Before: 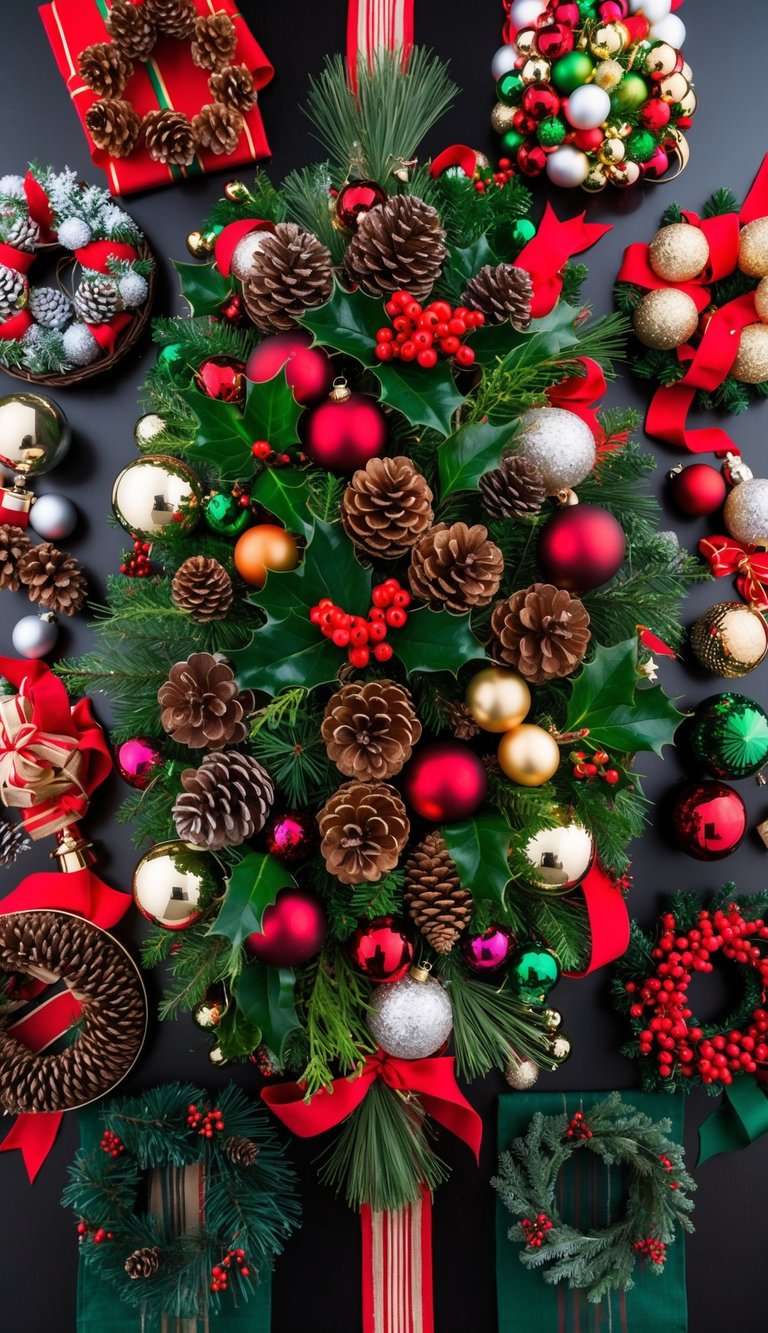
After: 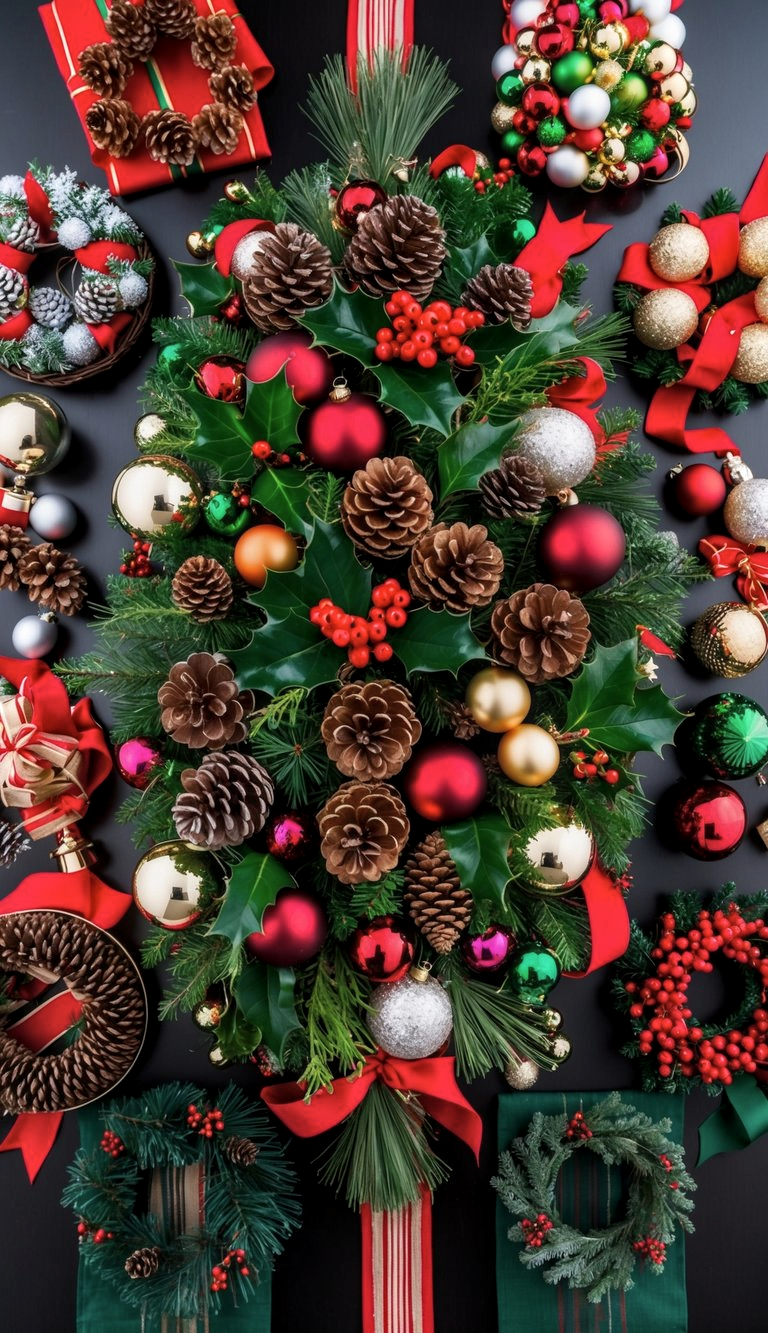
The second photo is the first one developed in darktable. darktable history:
local contrast: on, module defaults
contrast brightness saturation: saturation -0.081
